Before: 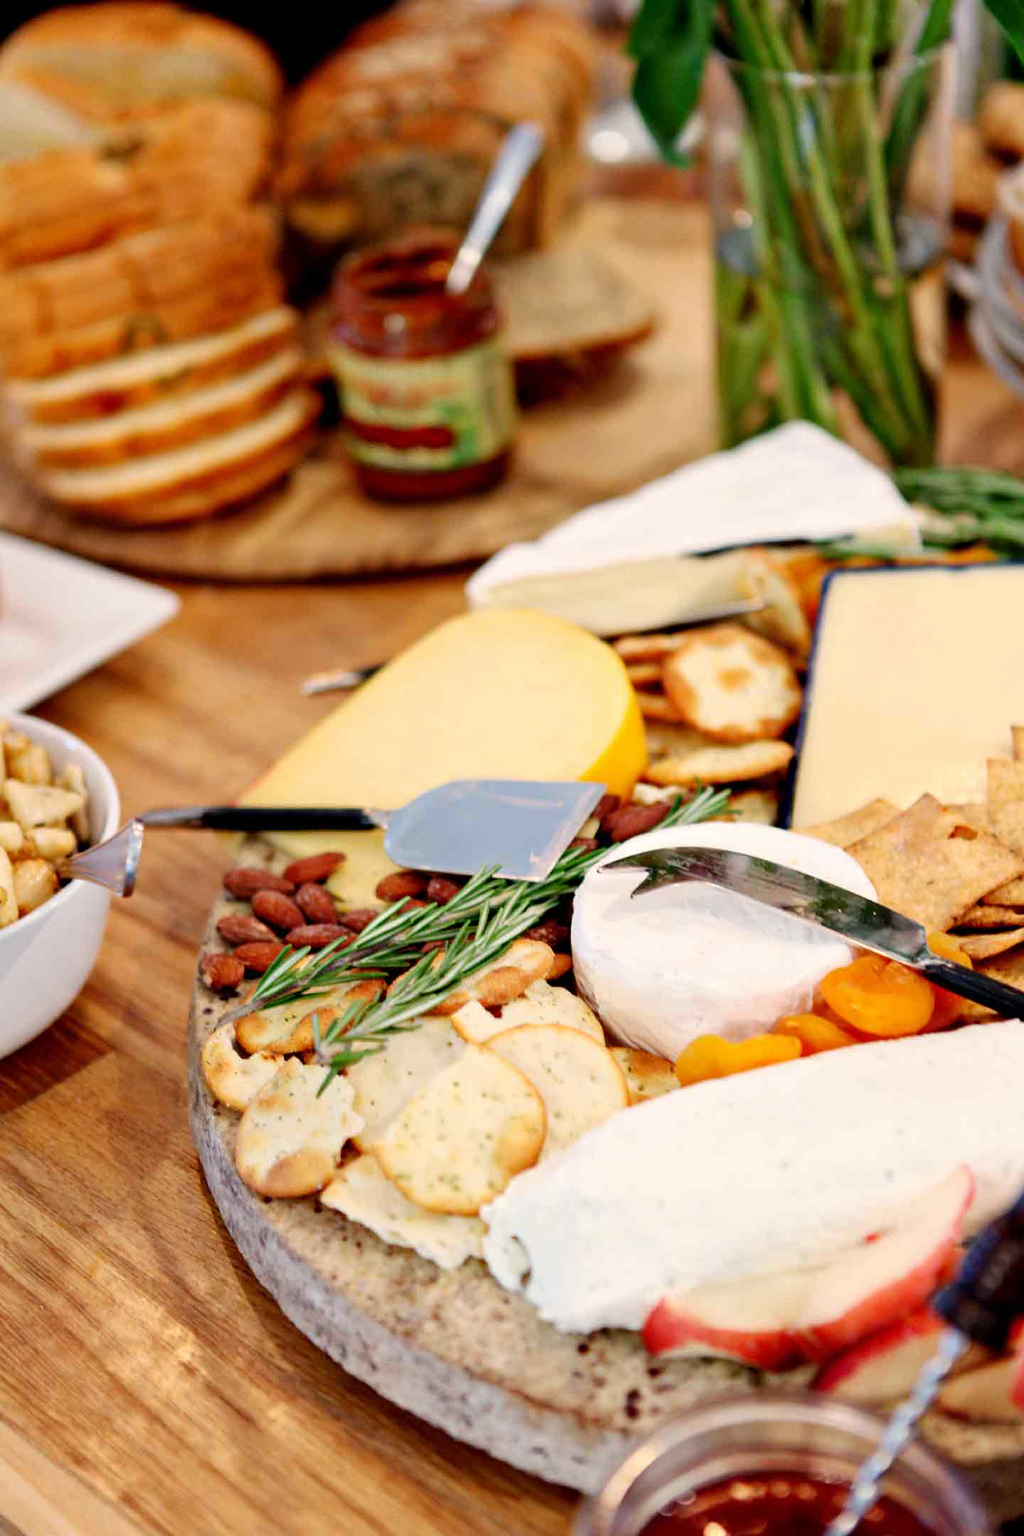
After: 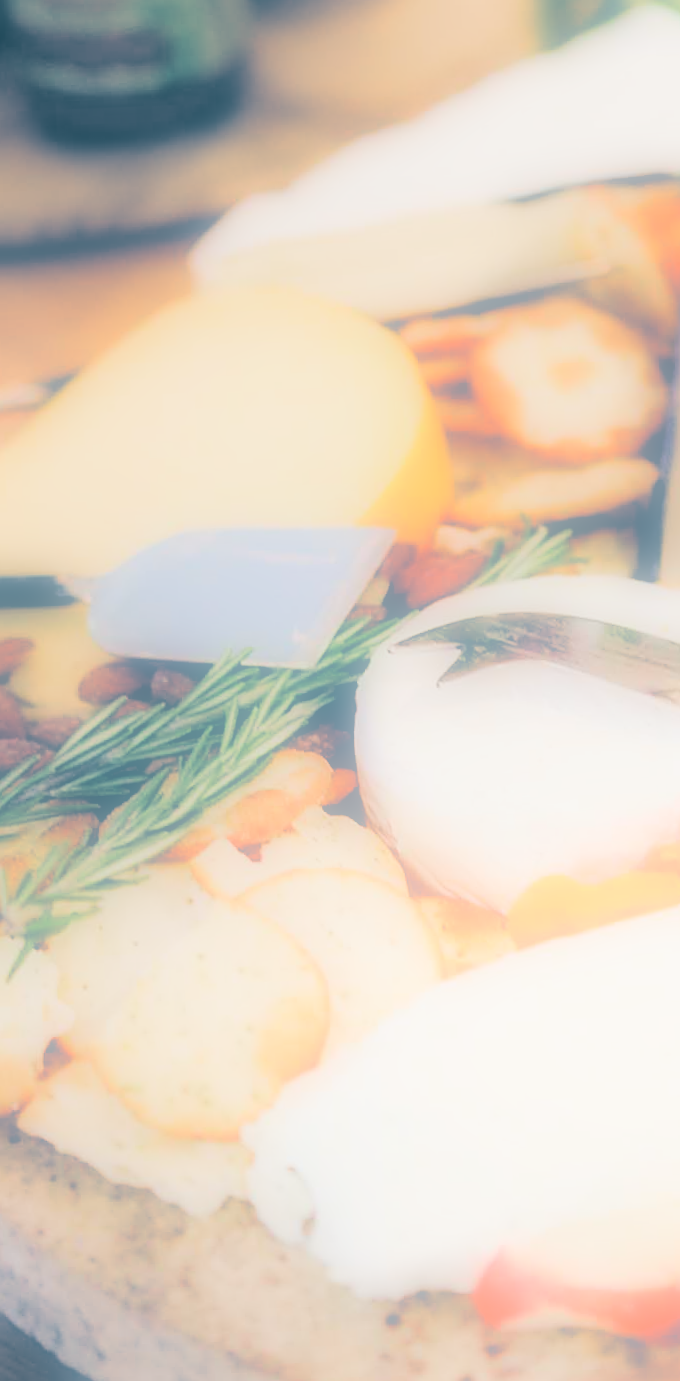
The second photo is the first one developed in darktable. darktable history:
rotate and perspective: rotation -2.12°, lens shift (vertical) 0.009, lens shift (horizontal) -0.008, automatic cropping original format, crop left 0.036, crop right 0.964, crop top 0.05, crop bottom 0.959
bloom: size 40%
filmic rgb: black relative exposure -7.65 EV, white relative exposure 4.56 EV, hardness 3.61
split-toning: shadows › hue 212.4°, balance -70
crop: left 31.379%, top 24.658%, right 20.326%, bottom 6.628%
sharpen: radius 1.864, amount 0.398, threshold 1.271
soften: on, module defaults
